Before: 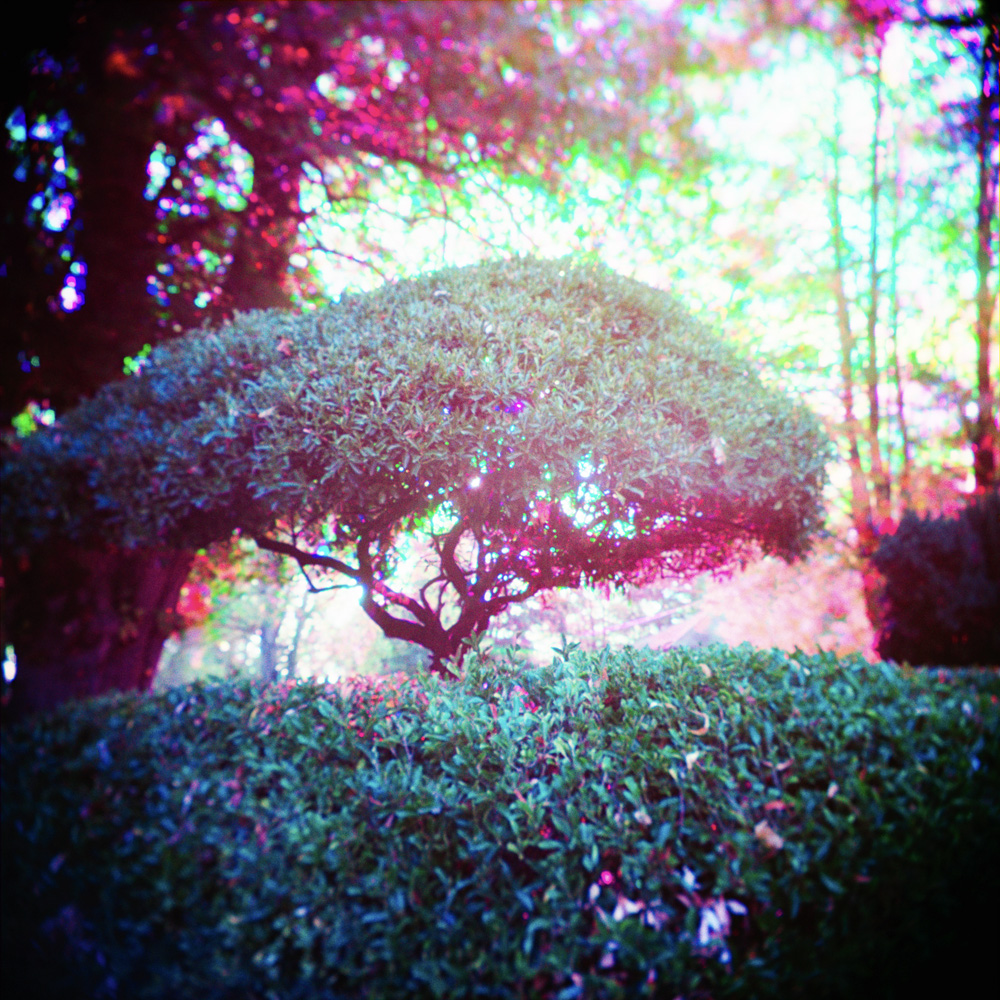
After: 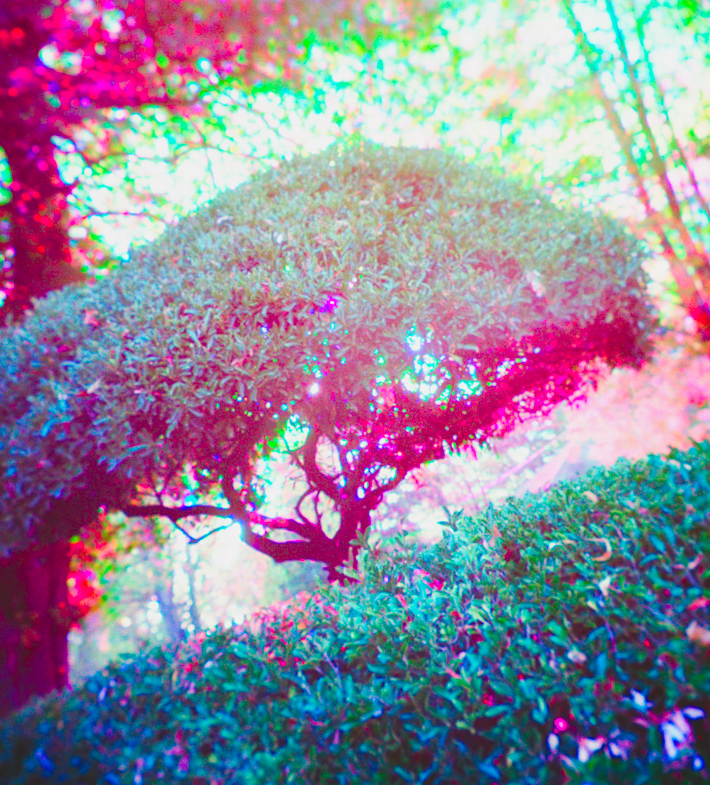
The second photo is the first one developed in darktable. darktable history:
crop and rotate: angle 17.91°, left 6.918%, right 3.67%, bottom 1.067%
color balance rgb: global offset › luminance 0.686%, perceptual saturation grading › global saturation 20%, perceptual saturation grading › highlights -24.895%, perceptual saturation grading › shadows 50.299%
contrast brightness saturation: contrast -0.101, brightness 0.045, saturation 0.077
